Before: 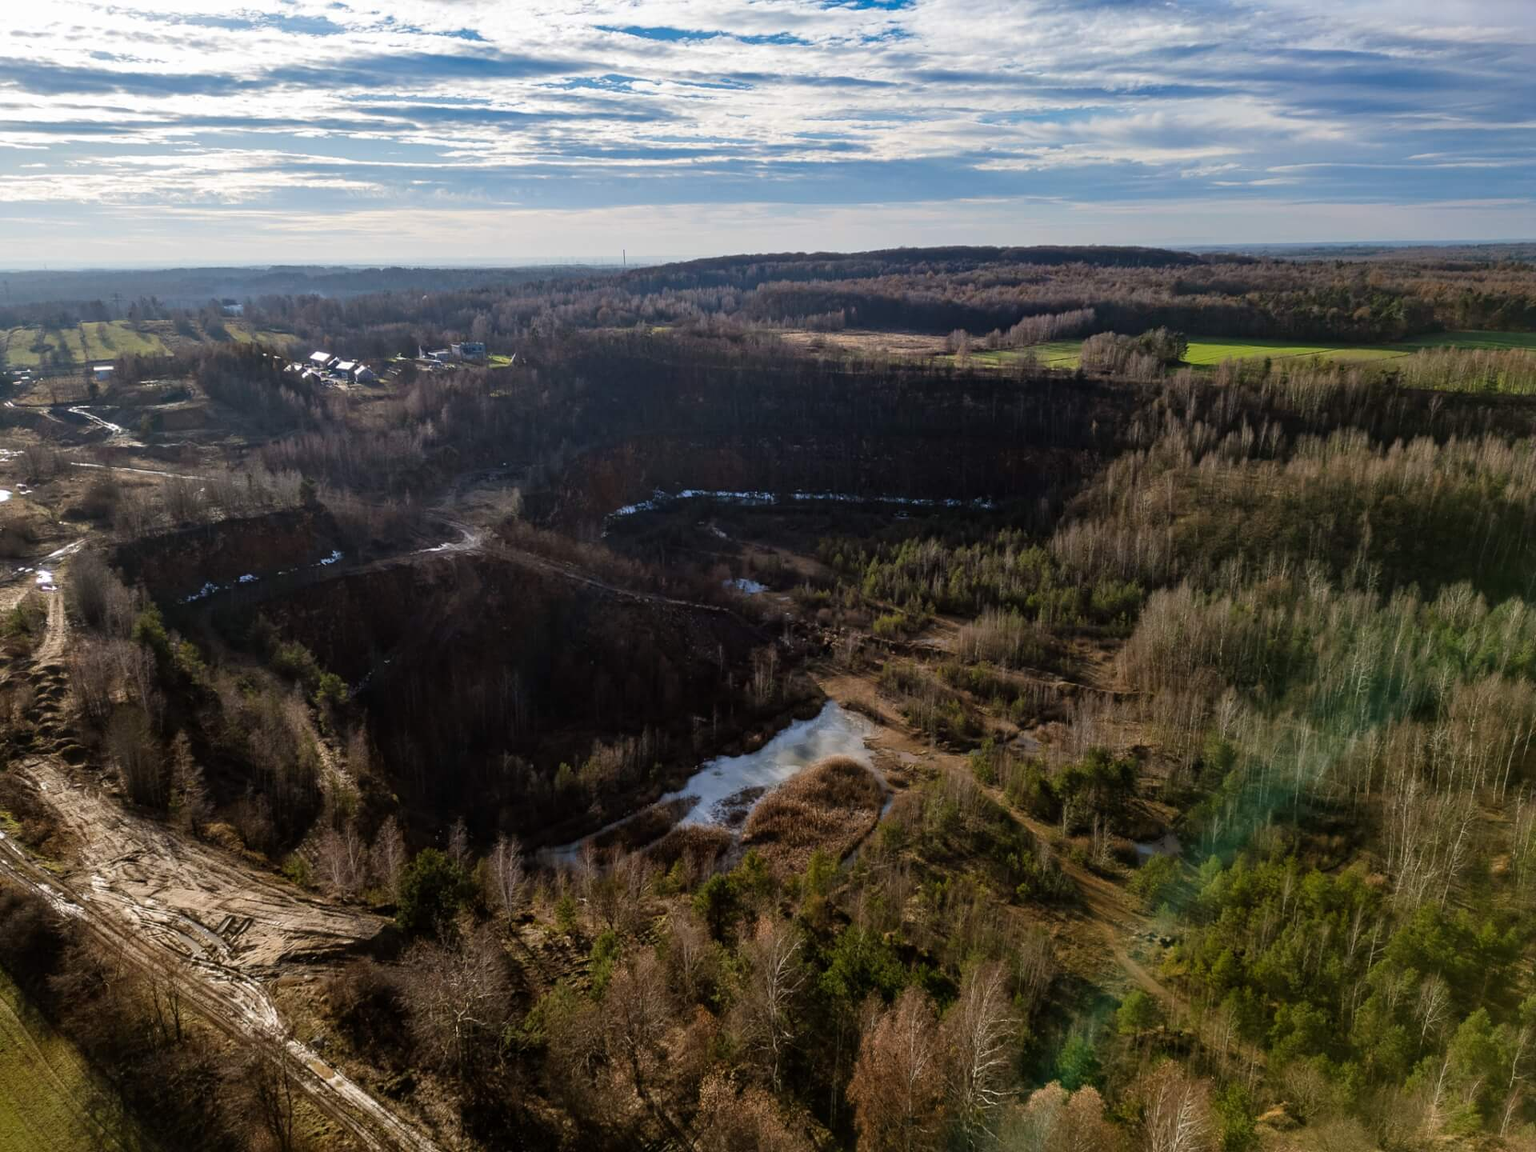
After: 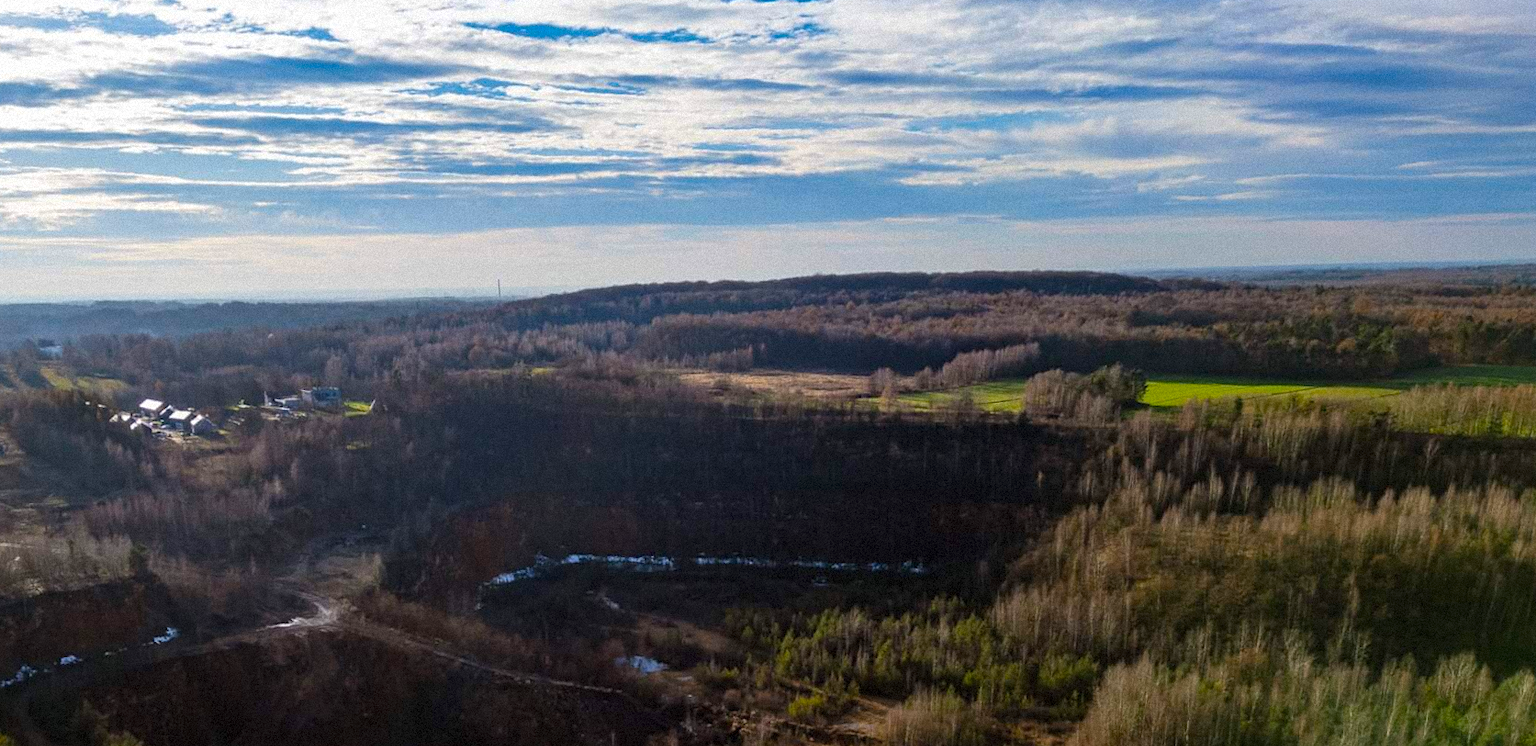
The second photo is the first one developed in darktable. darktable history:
crop and rotate: left 11.812%, bottom 42.776%
rotate and perspective: rotation -0.45°, automatic cropping original format, crop left 0.008, crop right 0.992, crop top 0.012, crop bottom 0.988
grain: mid-tones bias 0%
color balance rgb: perceptual saturation grading › global saturation 25%, global vibrance 20%
white balance: red 1, blue 1
